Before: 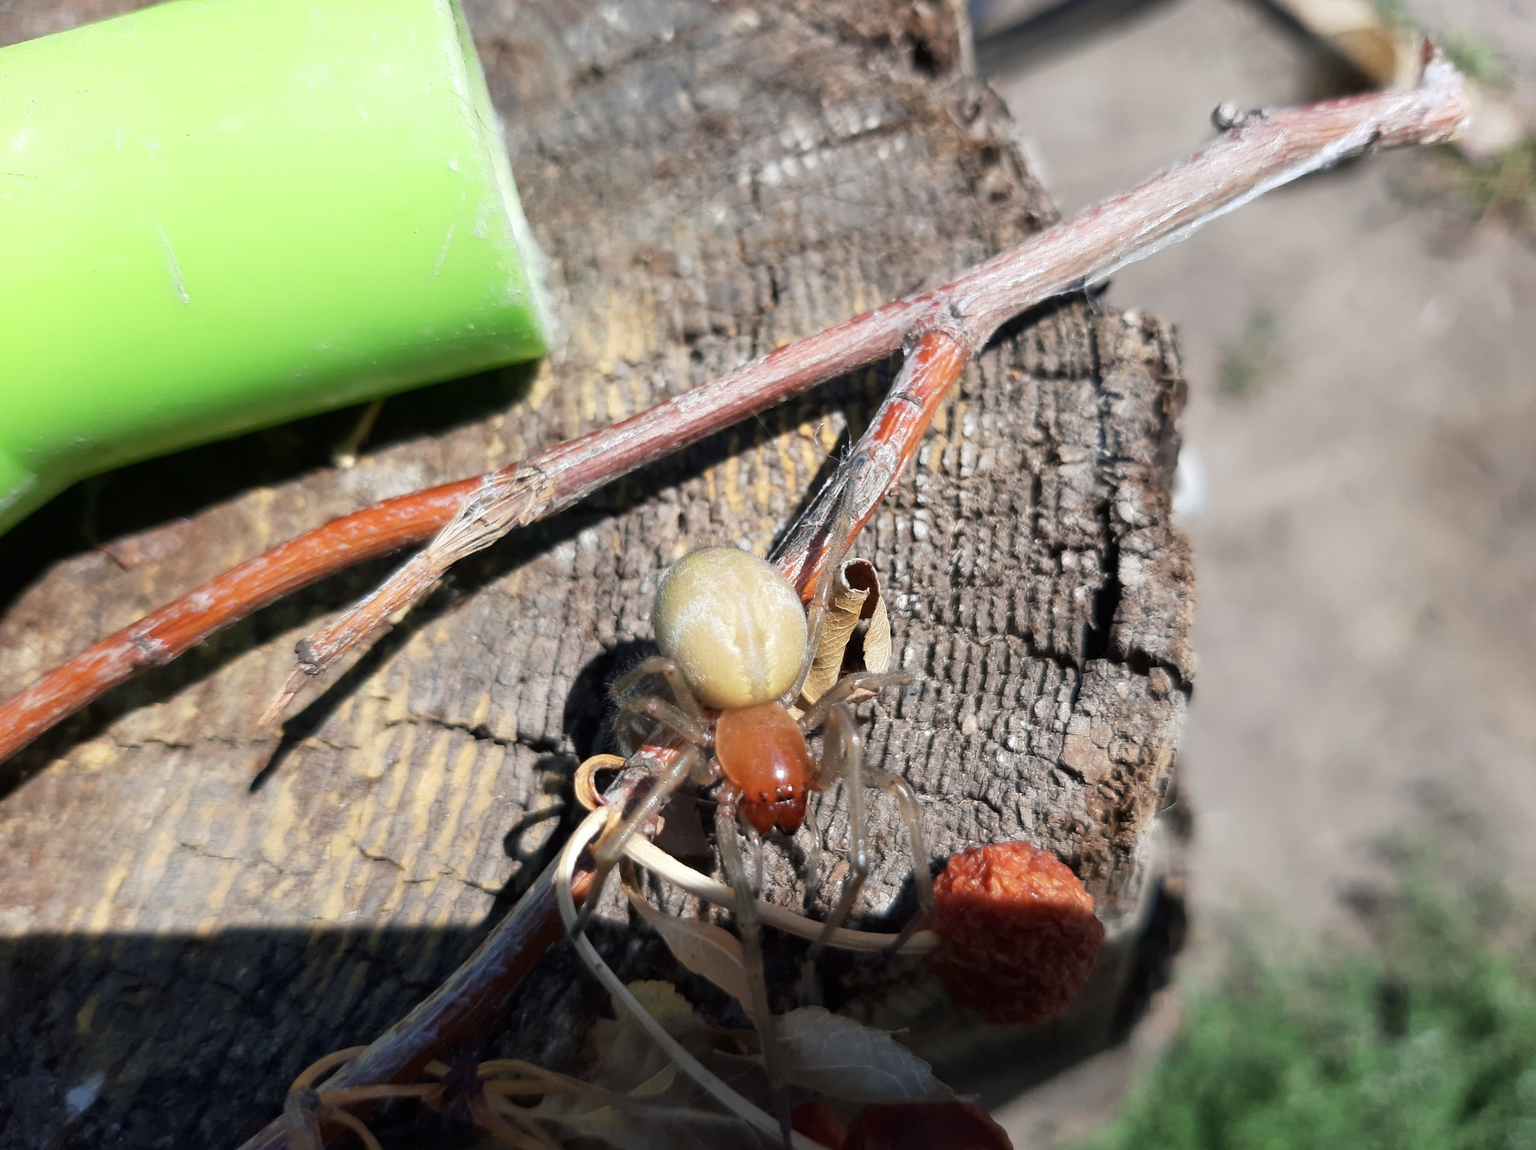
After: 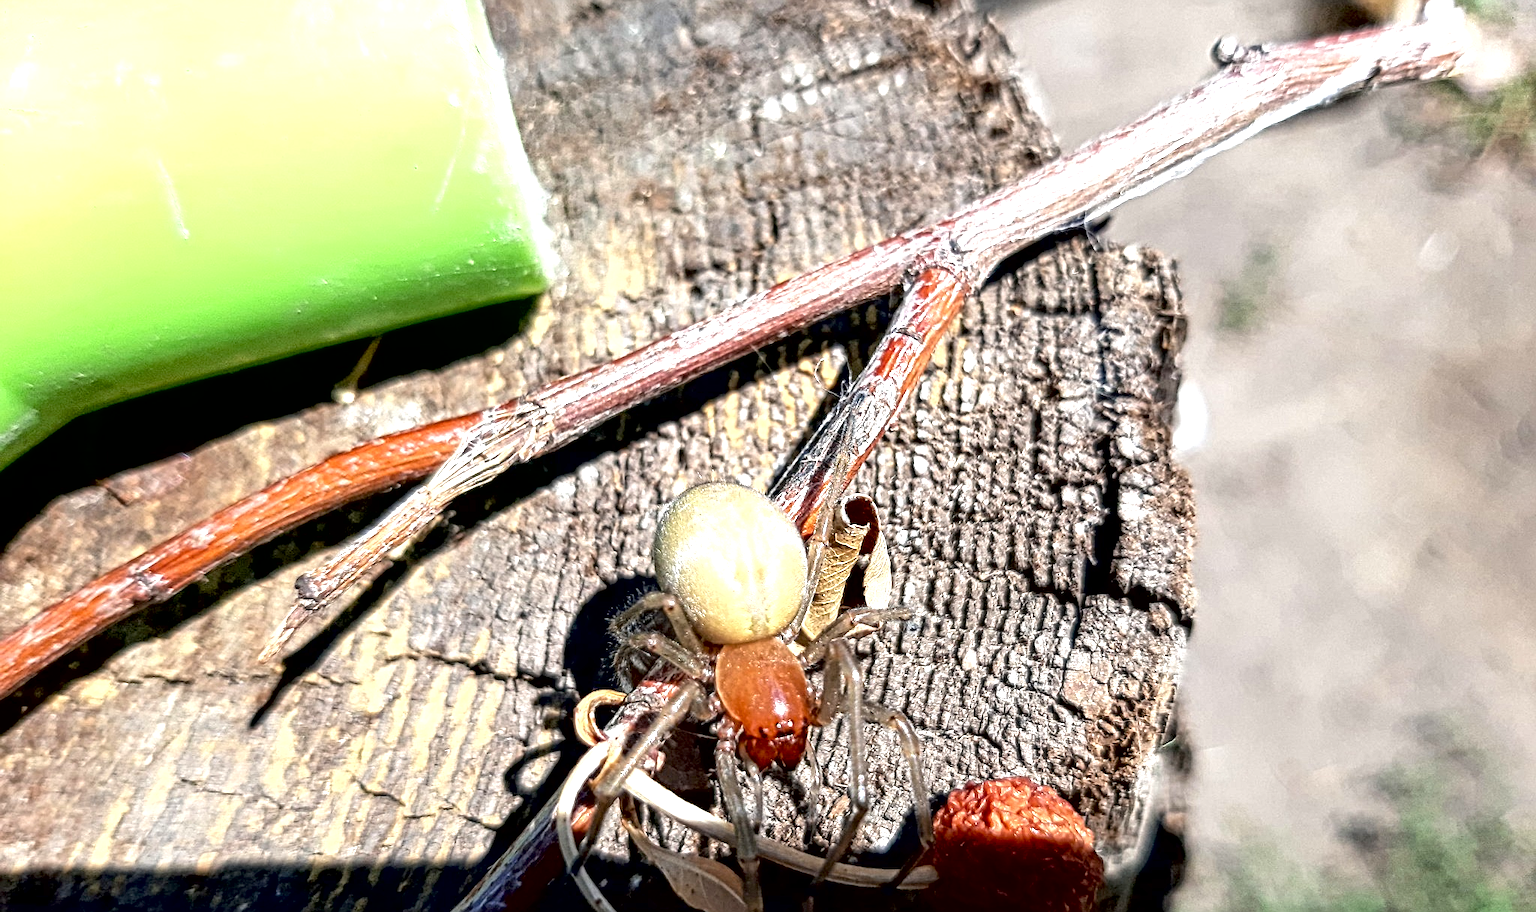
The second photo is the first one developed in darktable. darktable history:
local contrast: mode bilateral grid, contrast 21, coarseness 3, detail 300%, midtone range 0.2
crop and rotate: top 5.653%, bottom 14.948%
exposure: black level correction 0.012, exposure 0.695 EV, compensate highlight preservation false
